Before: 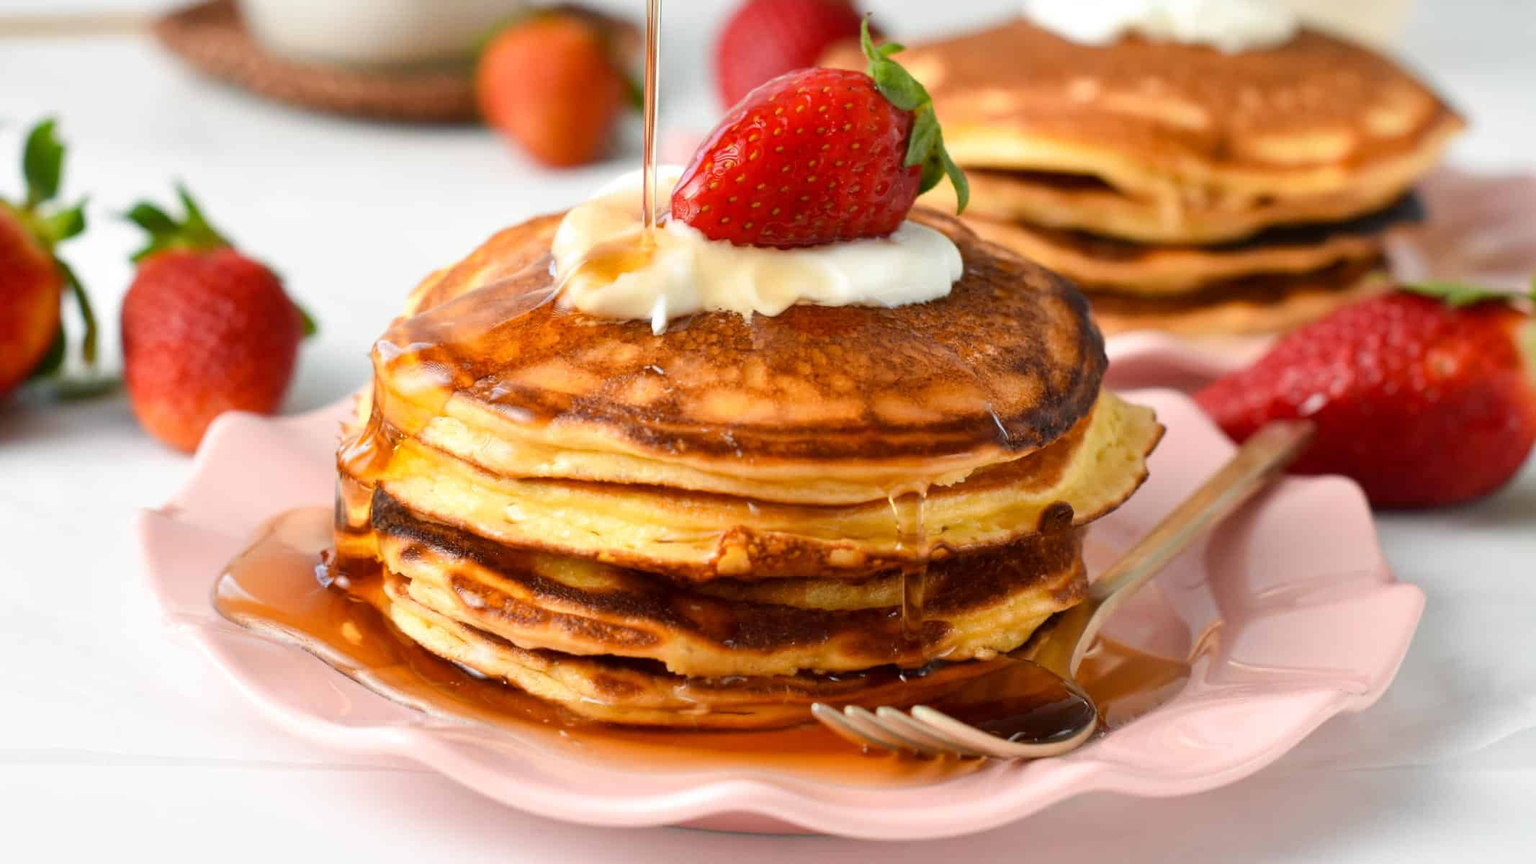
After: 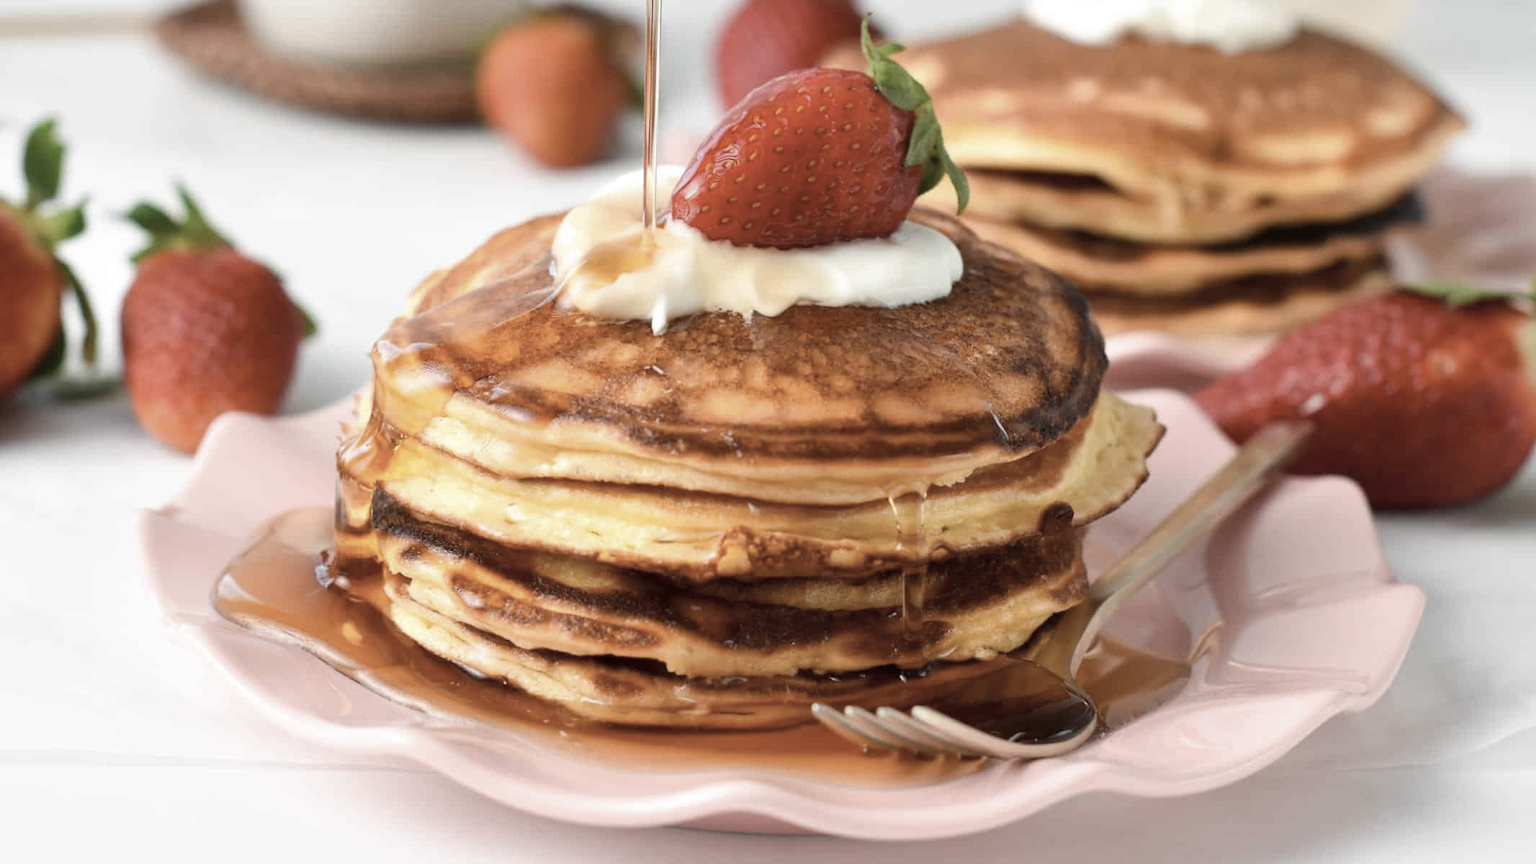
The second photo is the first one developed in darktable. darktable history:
color correction: saturation 0.57
white balance: emerald 1
